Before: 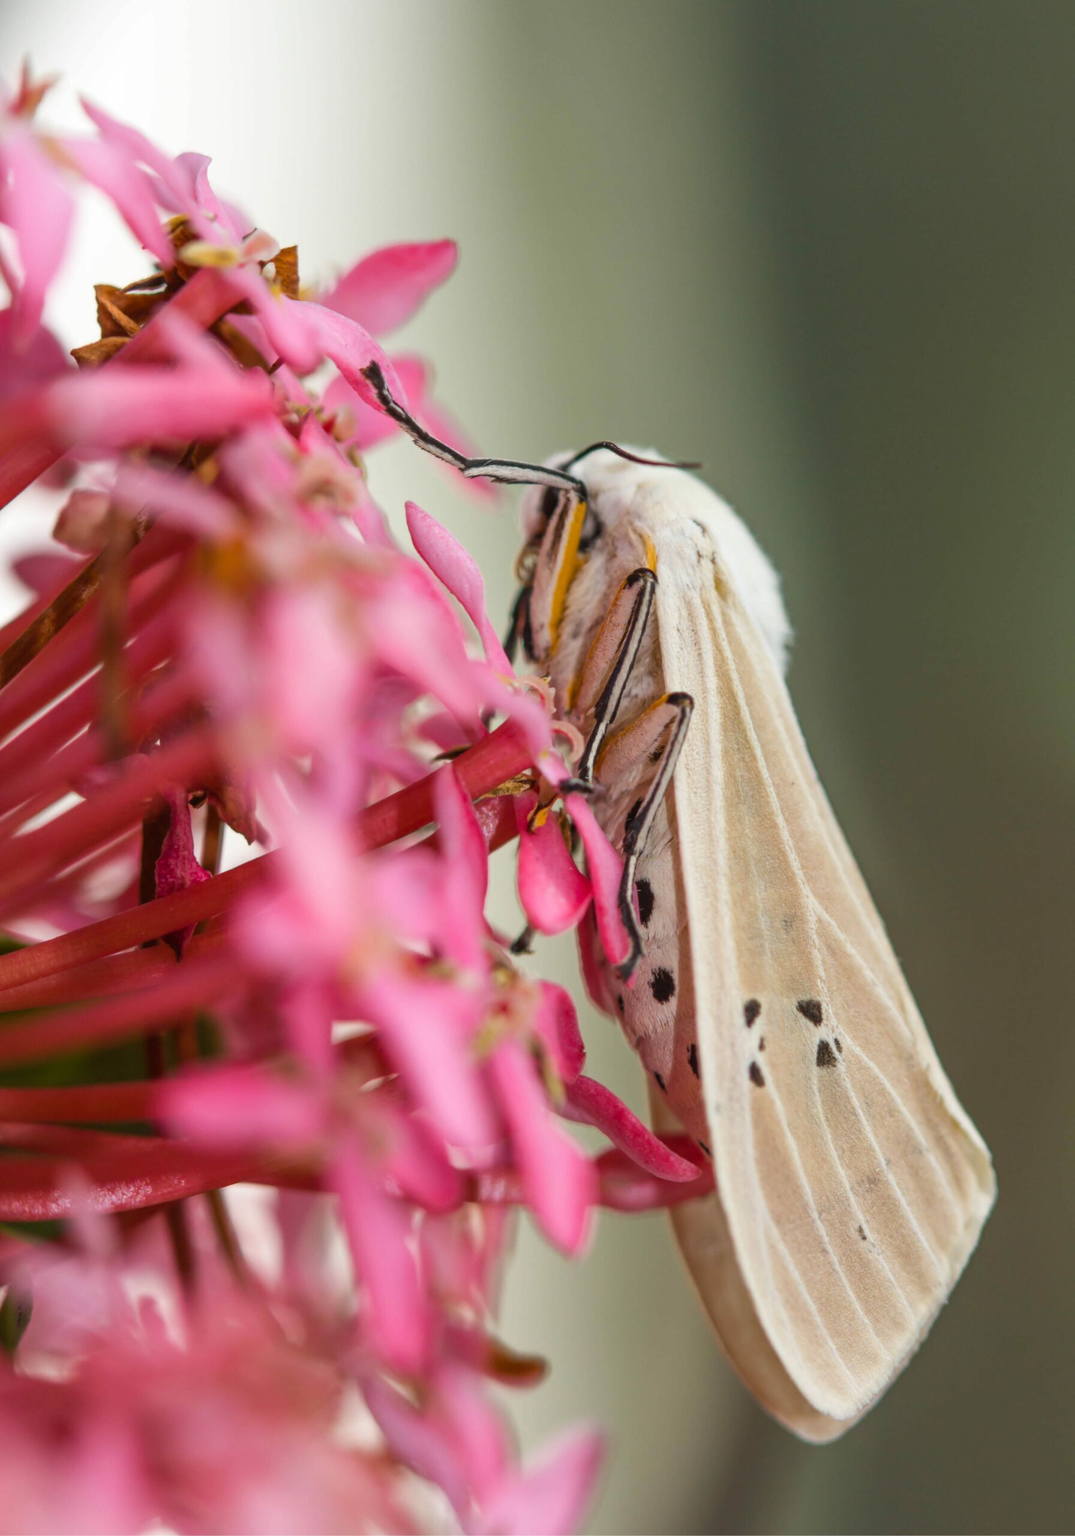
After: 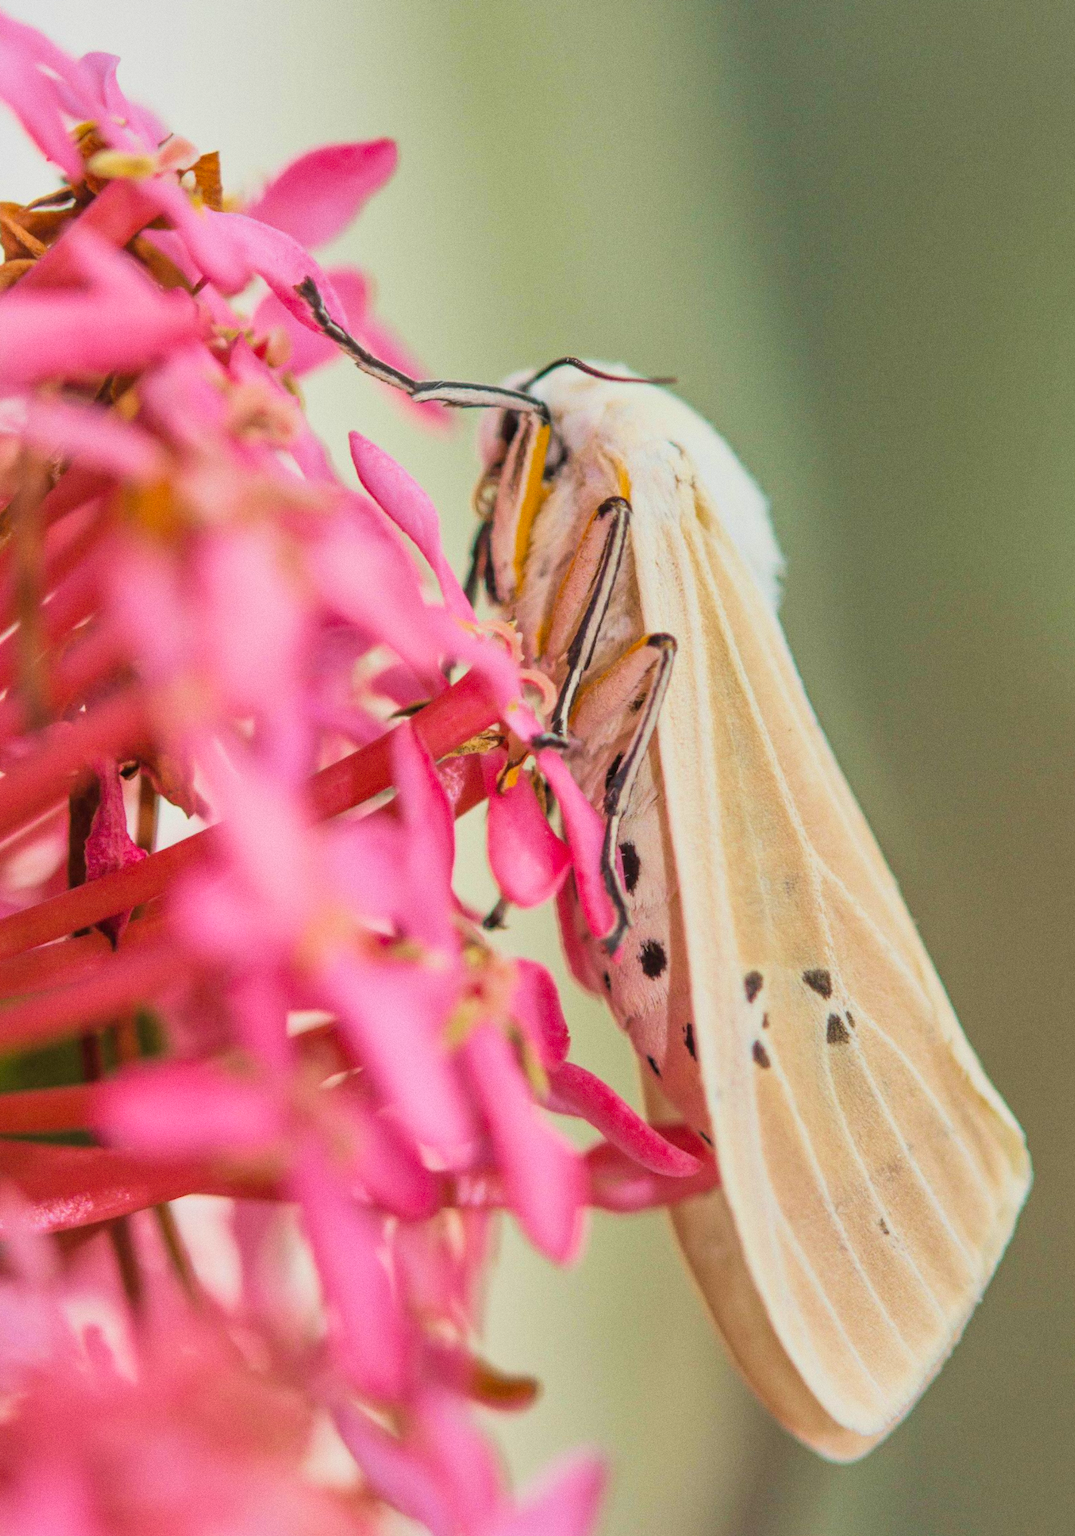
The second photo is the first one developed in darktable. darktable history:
crop and rotate: angle 1.96°, left 5.673%, top 5.673%
shadows and highlights: on, module defaults
velvia: on, module defaults
grain: coarseness 0.47 ISO
exposure: black level correction 0, exposure 1.1 EV, compensate exposure bias true, compensate highlight preservation false
filmic rgb: black relative exposure -7.15 EV, white relative exposure 5.36 EV, hardness 3.02, color science v6 (2022)
tone equalizer: on, module defaults
